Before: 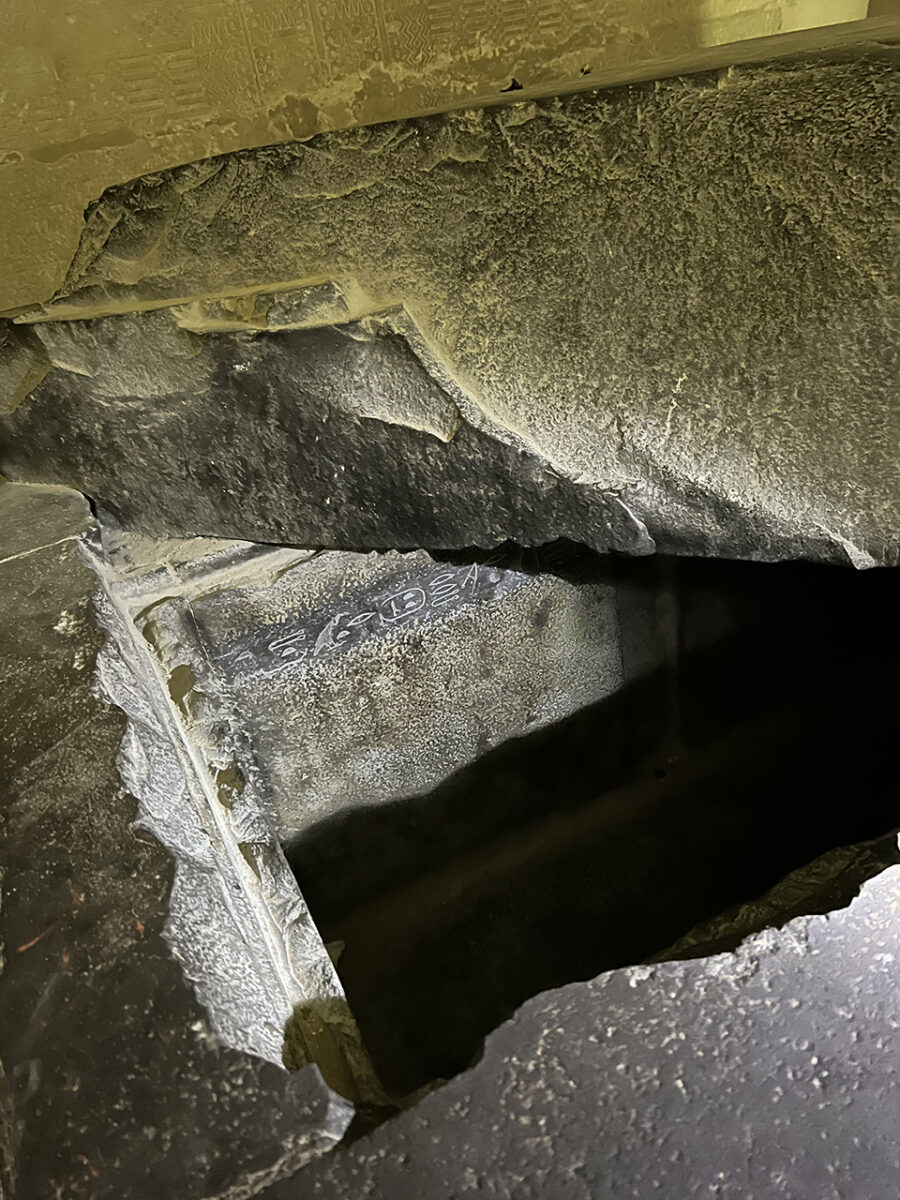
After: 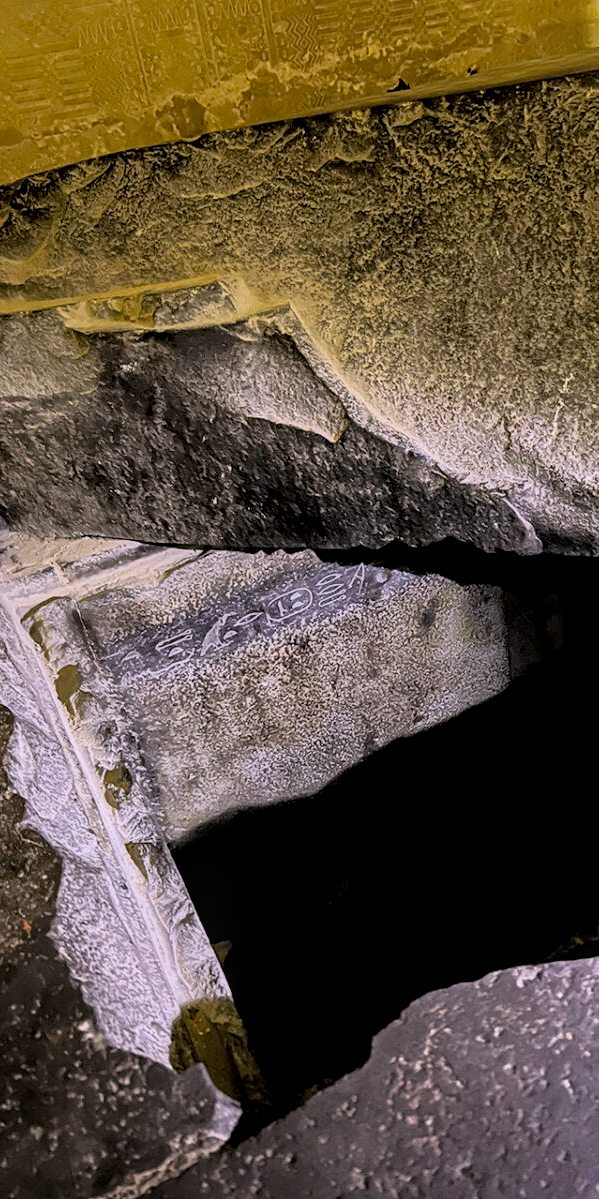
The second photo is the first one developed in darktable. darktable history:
white balance: red 1.066, blue 1.119
crop and rotate: left 12.648%, right 20.685%
filmic rgb: black relative exposure -7.6 EV, white relative exposure 4.64 EV, threshold 3 EV, target black luminance 0%, hardness 3.55, latitude 50.51%, contrast 1.033, highlights saturation mix 10%, shadows ↔ highlights balance -0.198%, color science v4 (2020), enable highlight reconstruction true
local contrast: detail 130%
